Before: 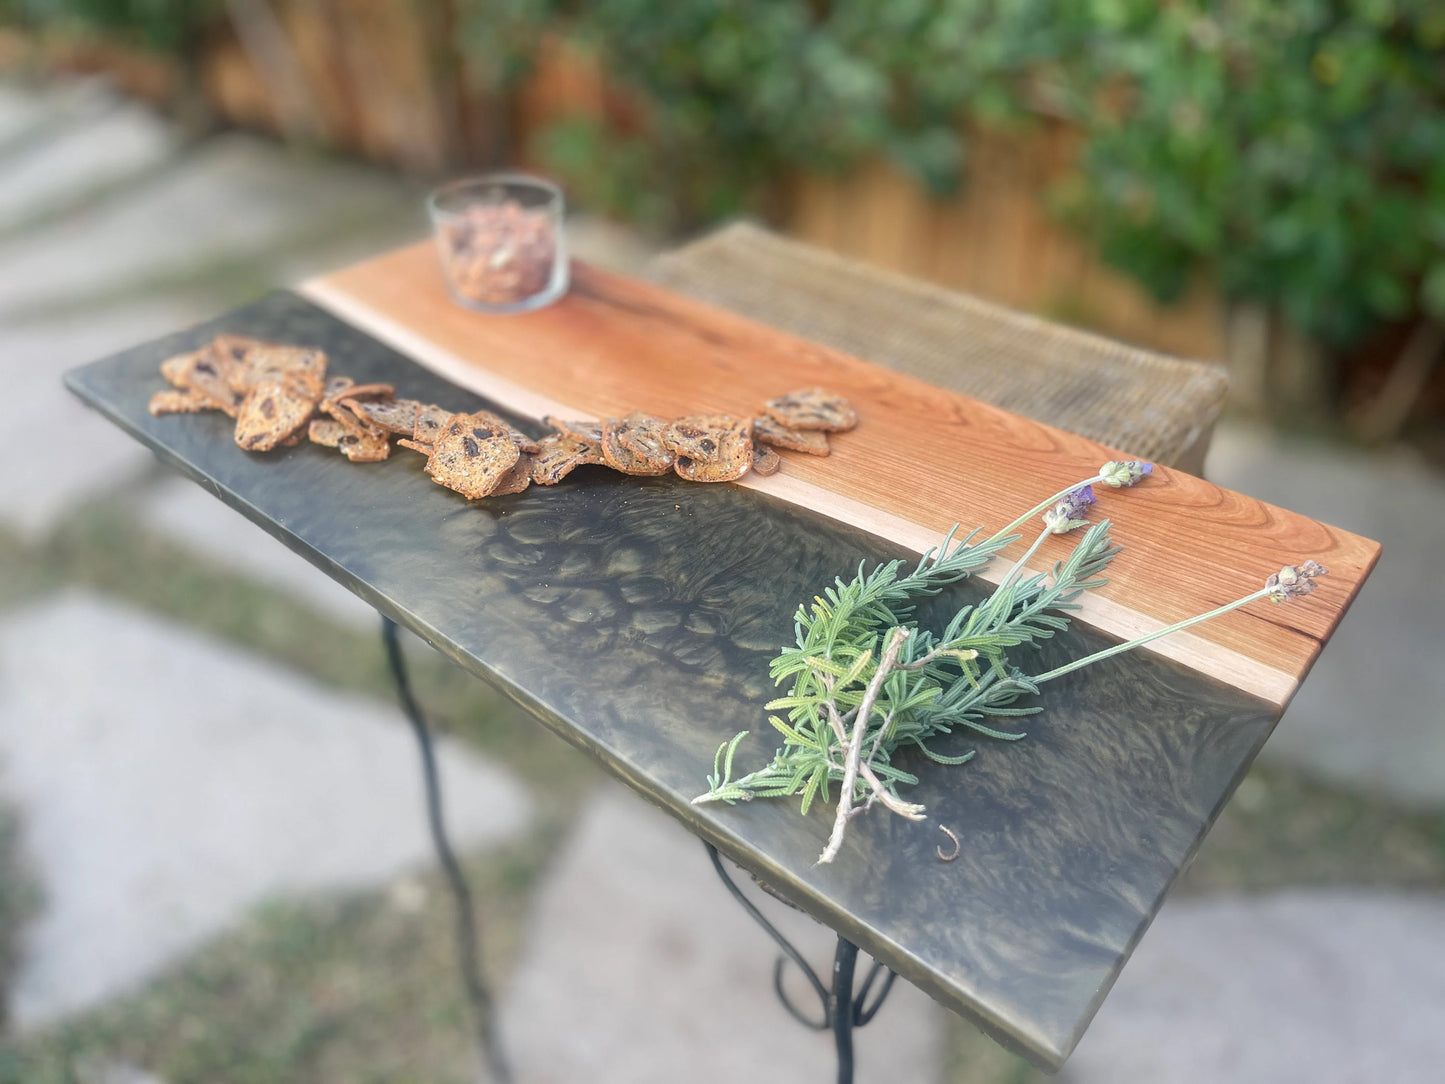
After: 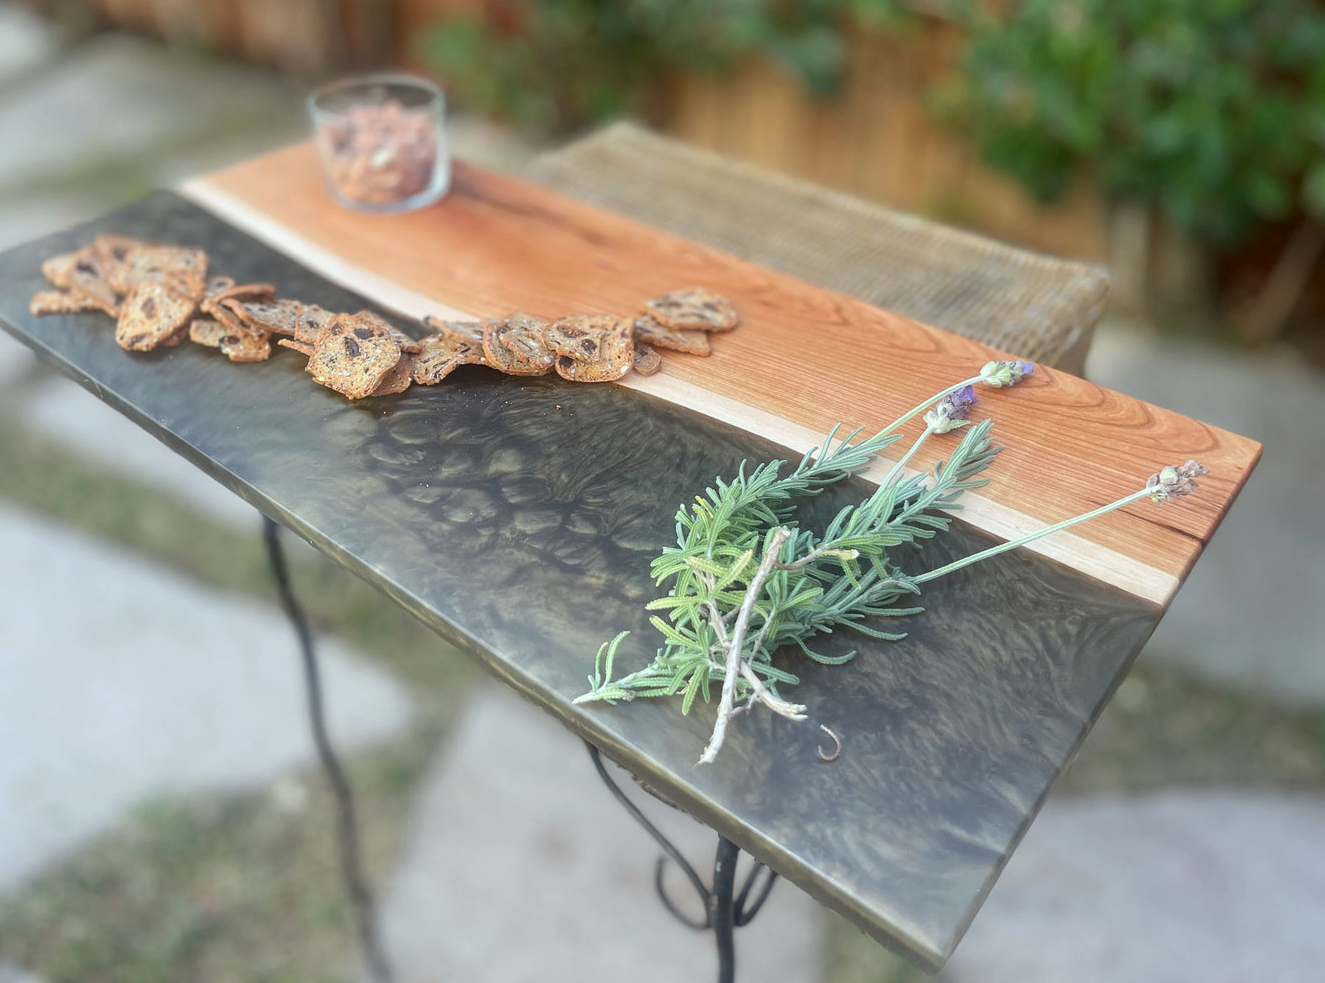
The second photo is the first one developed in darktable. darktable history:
crop and rotate: left 8.262%, top 9.226%
color correction: highlights a* -4.98, highlights b* -3.76, shadows a* 3.83, shadows b* 4.08
